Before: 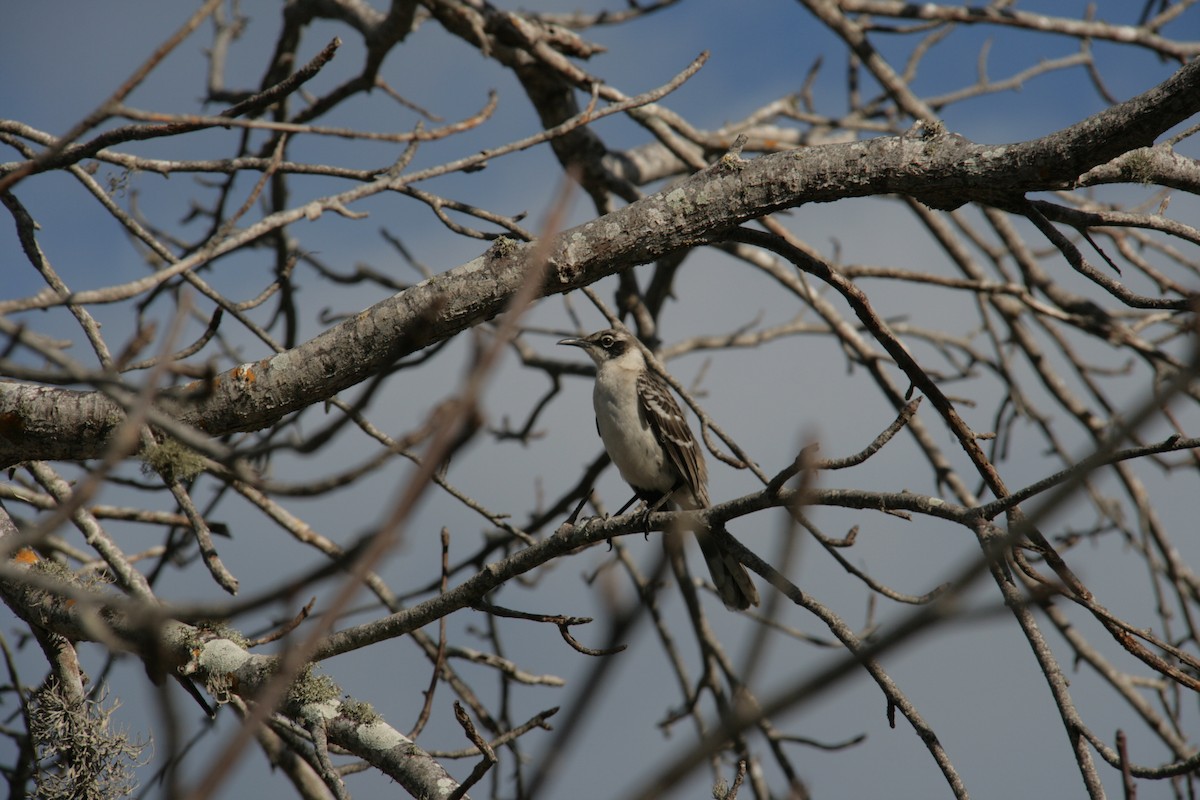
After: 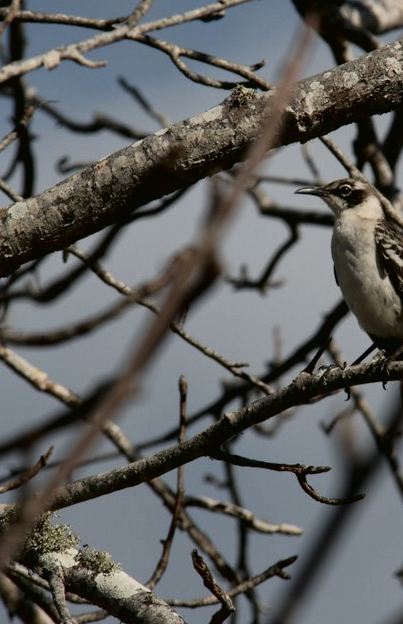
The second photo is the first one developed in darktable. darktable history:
tone curve: curves: ch0 [(0, 0) (0.003, 0.016) (0.011, 0.016) (0.025, 0.016) (0.044, 0.016) (0.069, 0.016) (0.1, 0.026) (0.136, 0.047) (0.177, 0.088) (0.224, 0.14) (0.277, 0.2) (0.335, 0.276) (0.399, 0.37) (0.468, 0.47) (0.543, 0.583) (0.623, 0.698) (0.709, 0.779) (0.801, 0.858) (0.898, 0.929) (1, 1)], color space Lab, independent channels, preserve colors none
crop and rotate: left 21.908%, top 18.895%, right 44.432%, bottom 3.006%
